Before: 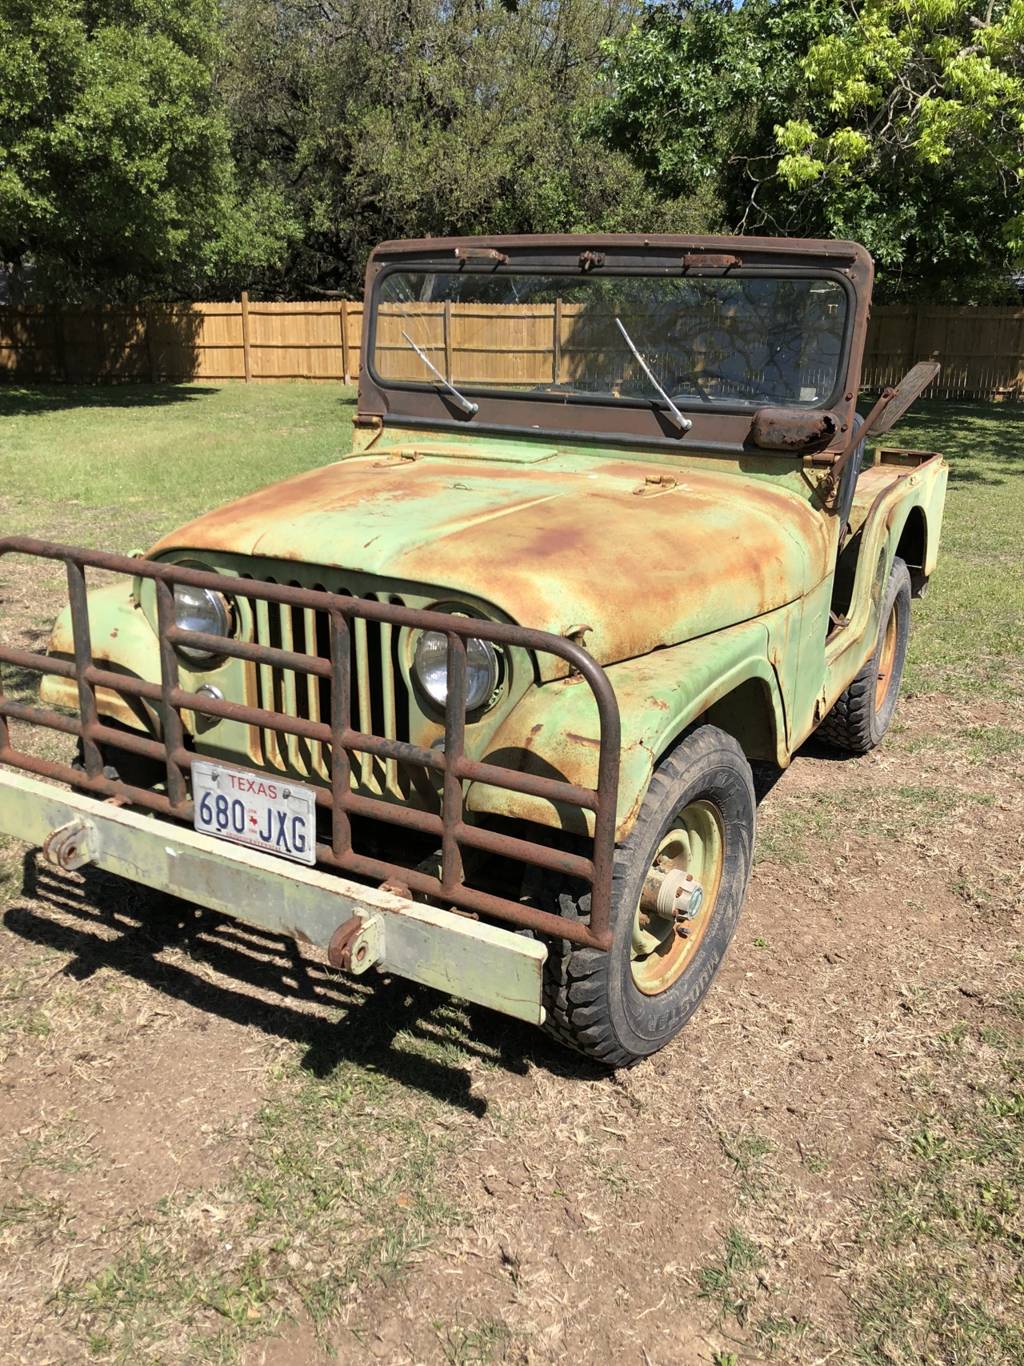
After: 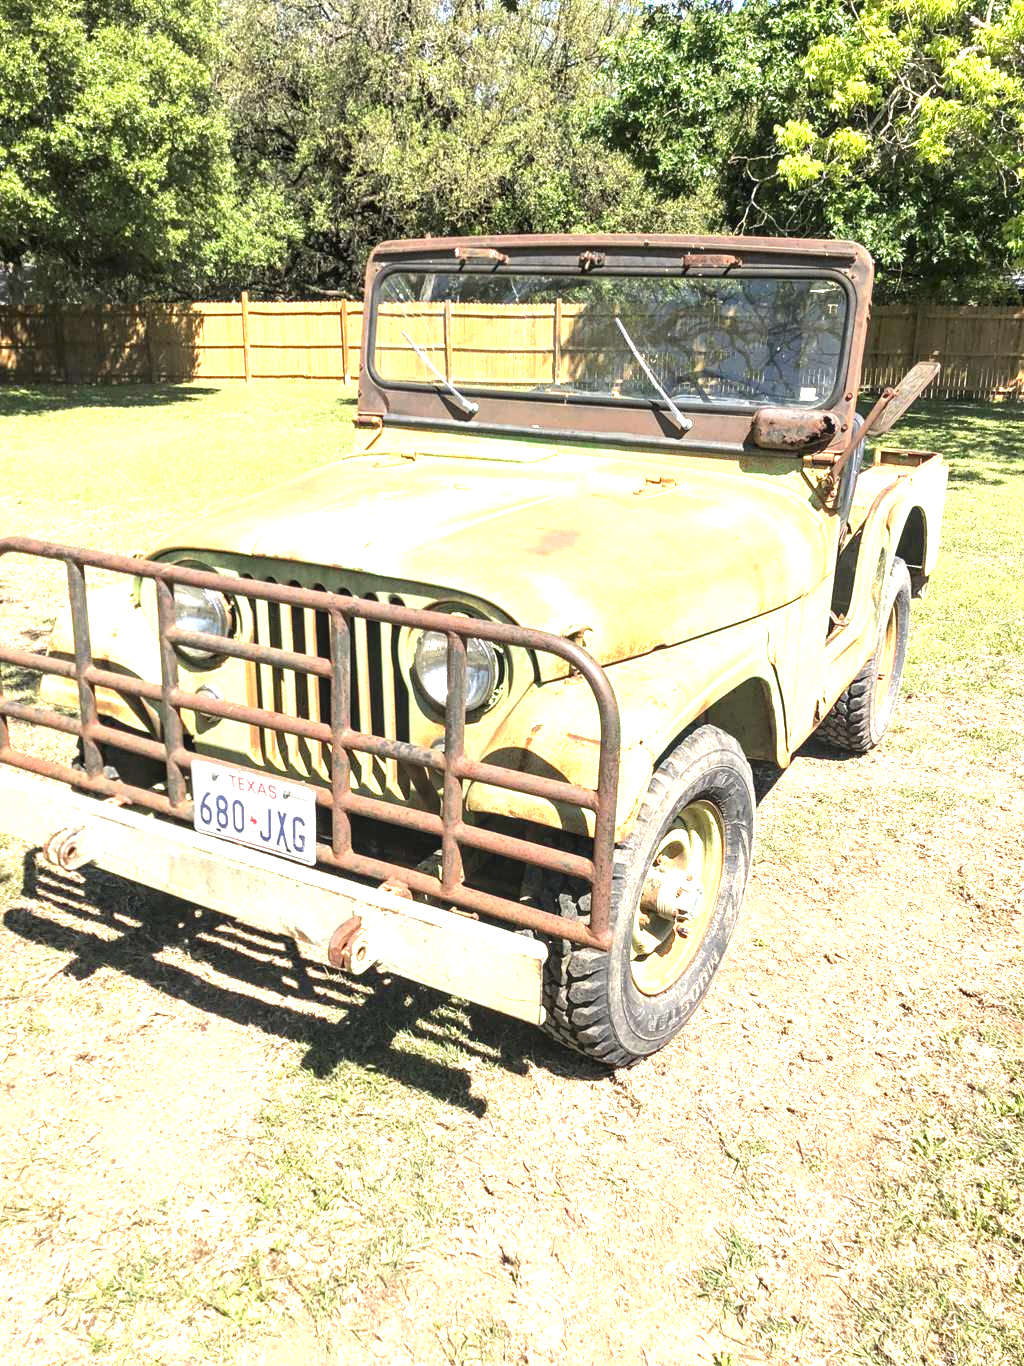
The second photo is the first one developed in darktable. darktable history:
exposure: black level correction 0, exposure 1.675 EV, compensate exposure bias true, compensate highlight preservation false
local contrast: on, module defaults
contrast brightness saturation: contrast 0.08, saturation 0.02
color correction: highlights b* 3
white balance: emerald 1
